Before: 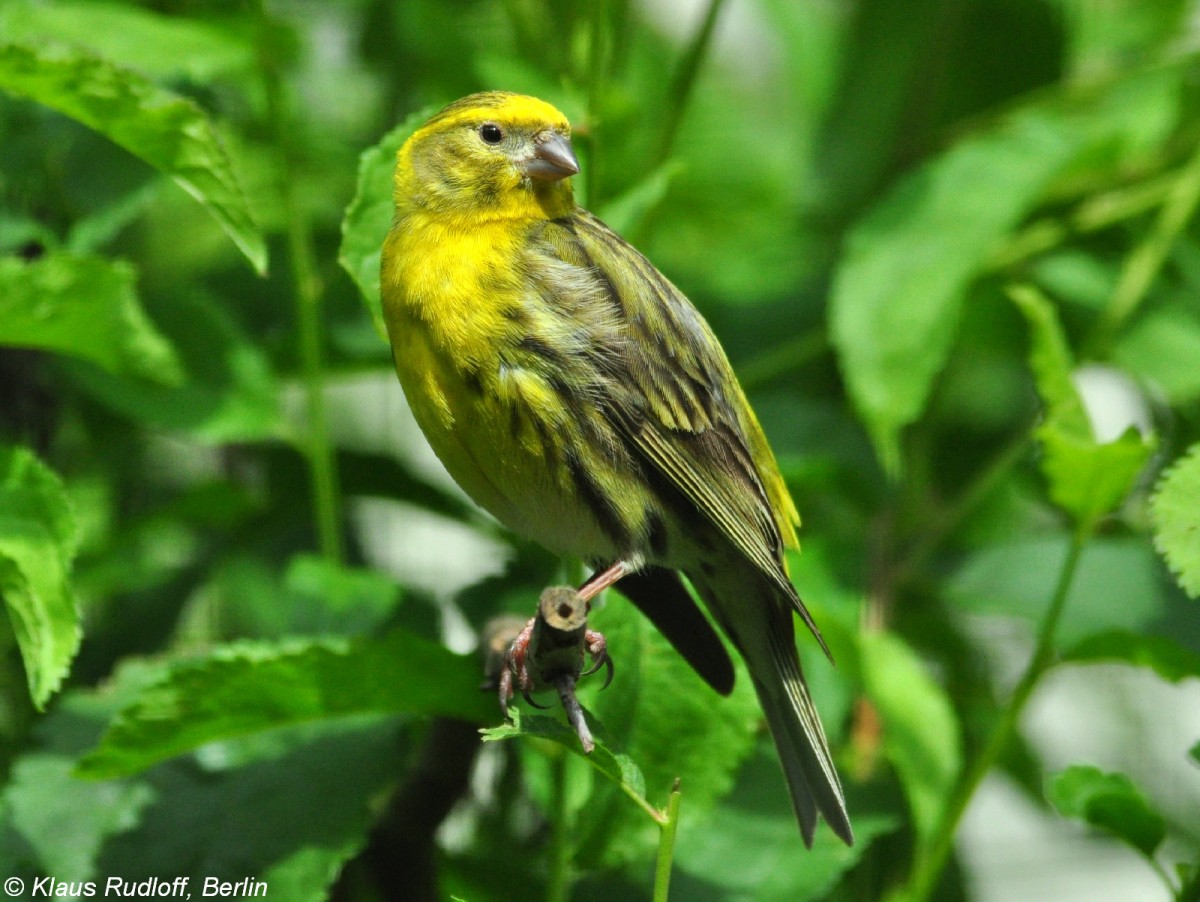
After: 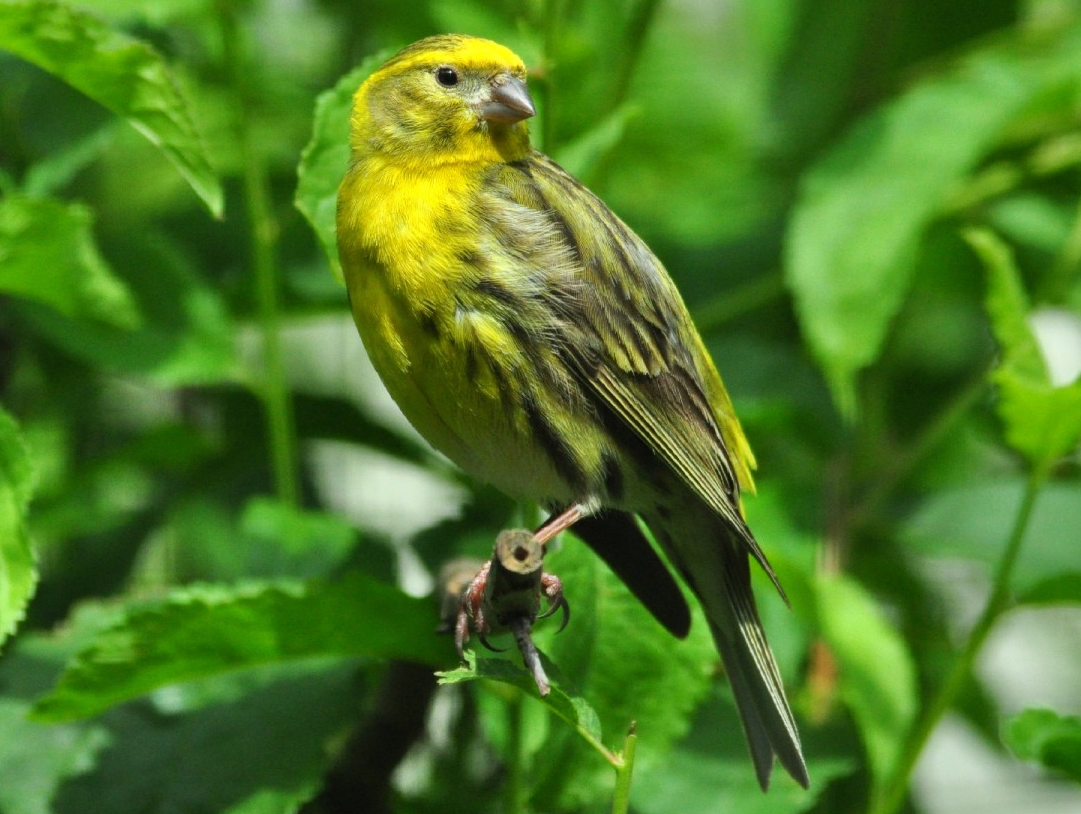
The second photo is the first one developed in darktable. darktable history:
crop: left 3.681%, top 6.384%, right 6.164%, bottom 3.296%
